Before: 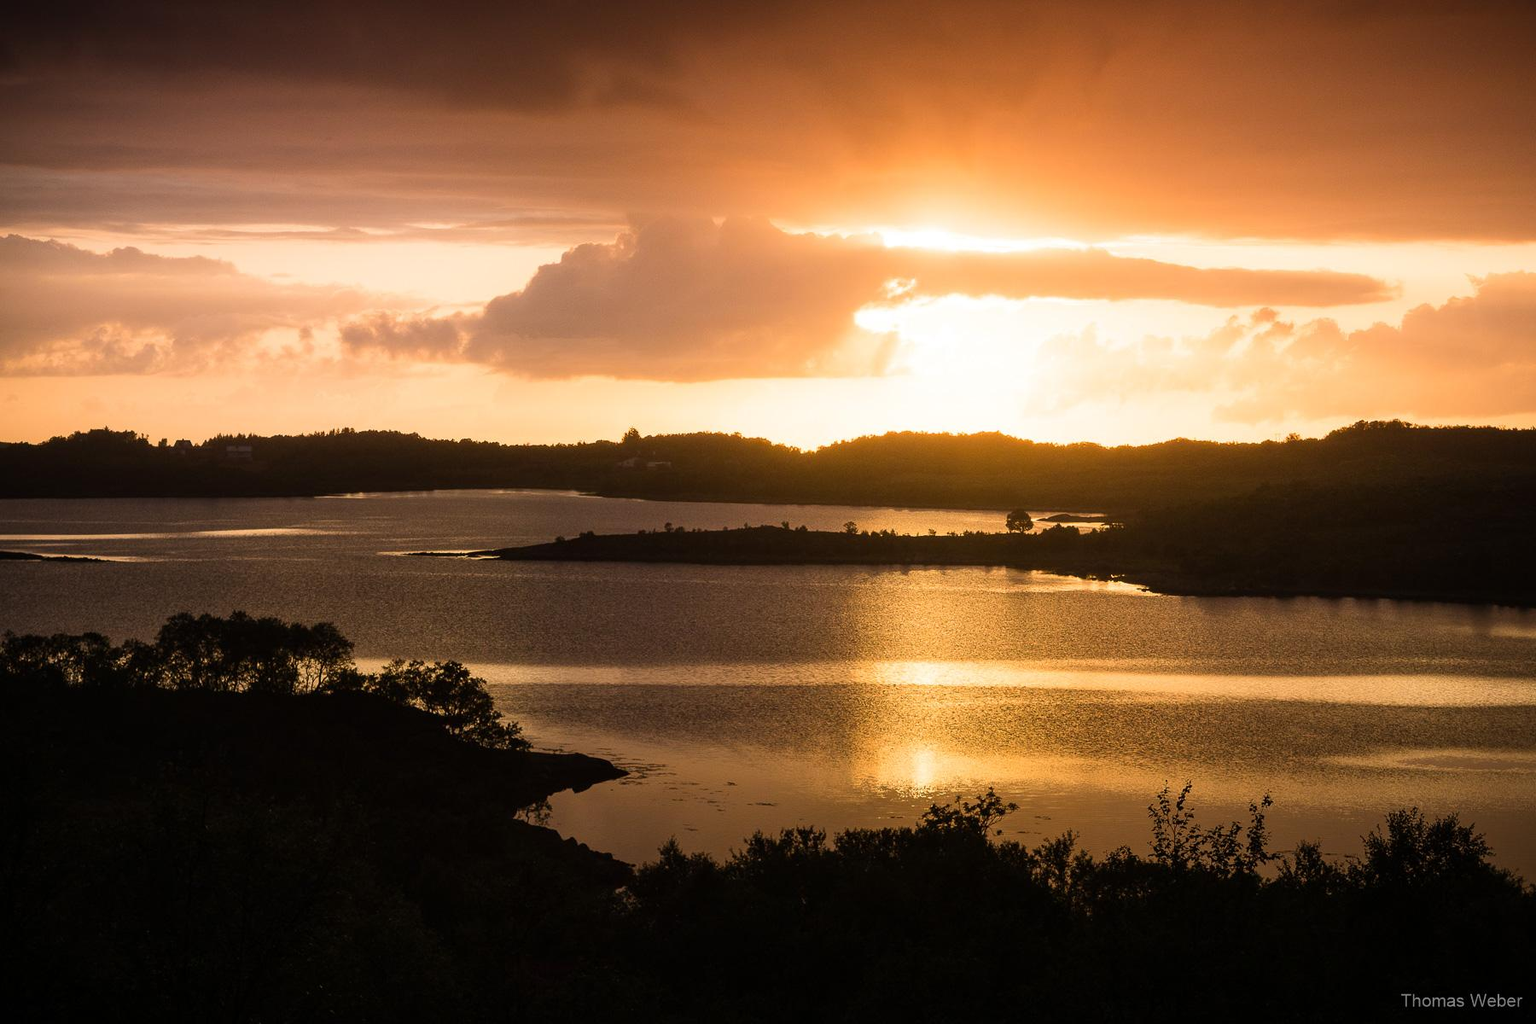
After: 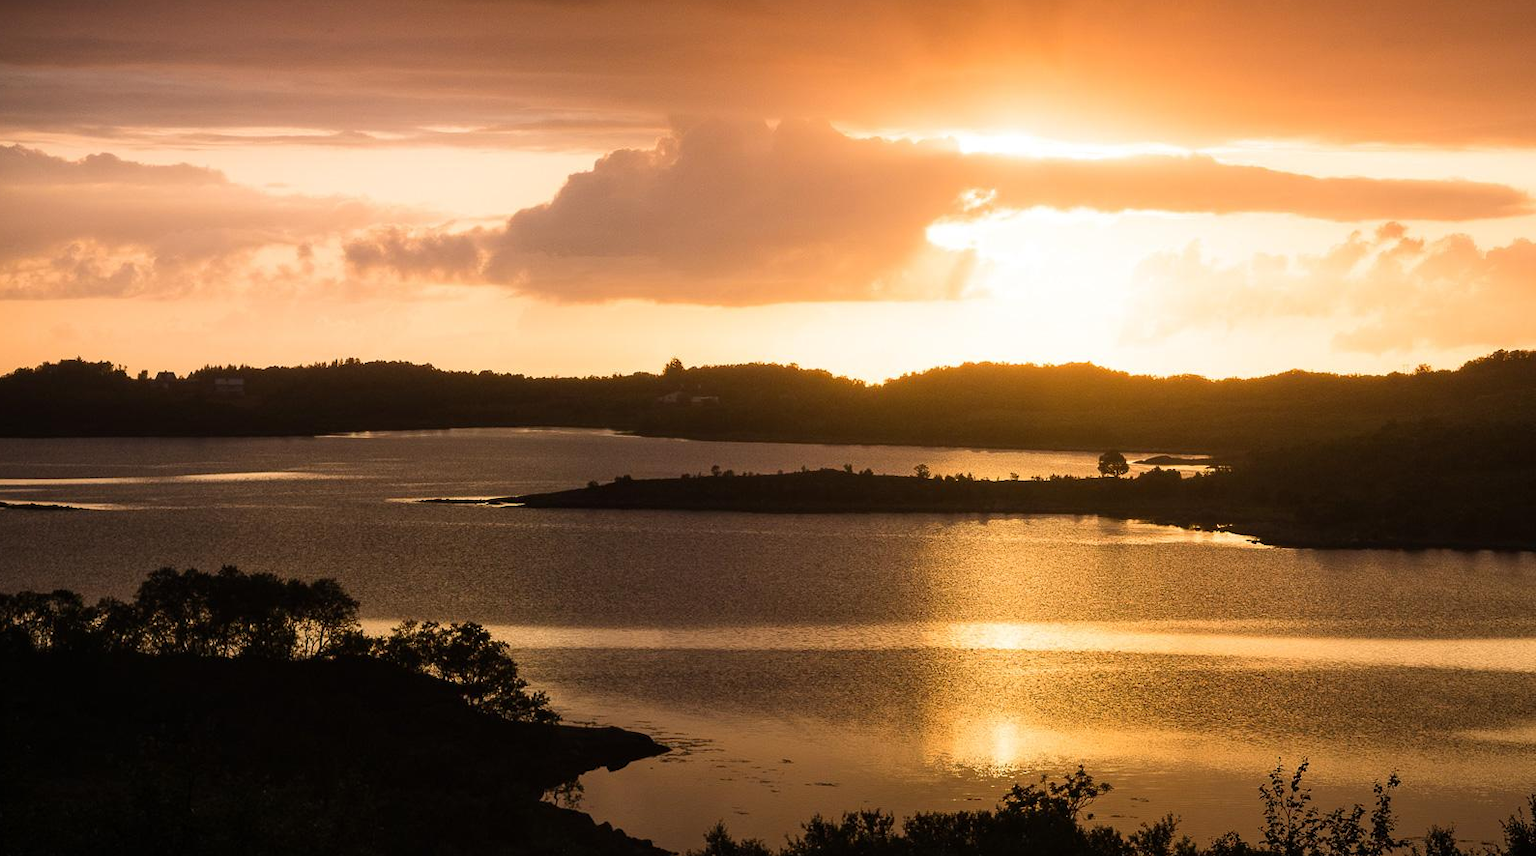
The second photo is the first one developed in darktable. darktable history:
crop and rotate: left 2.424%, top 10.987%, right 9.274%, bottom 15.166%
